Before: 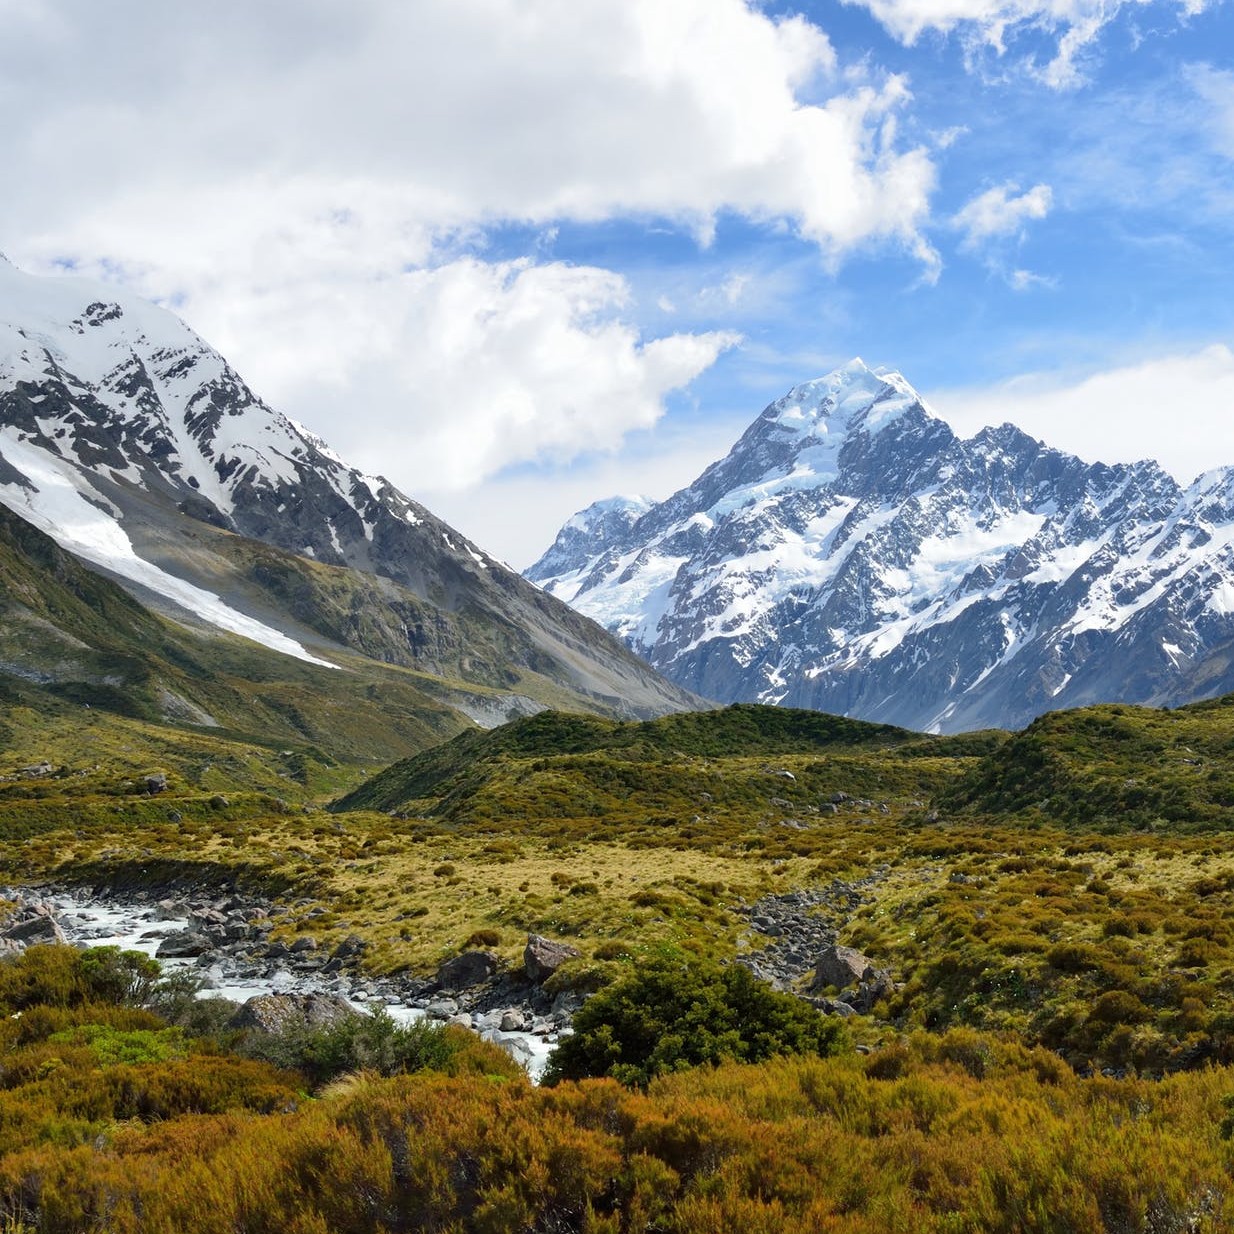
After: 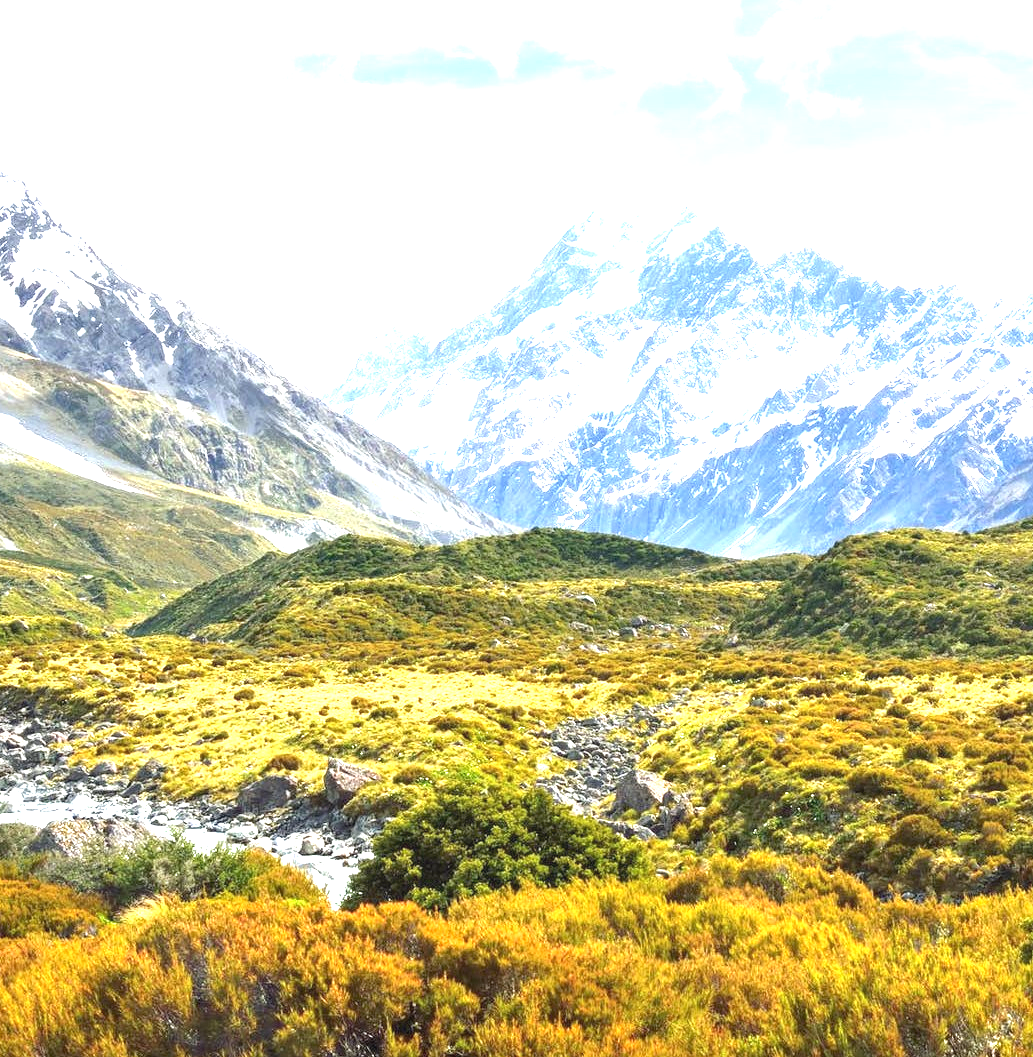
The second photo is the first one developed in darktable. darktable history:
crop: left 16.281%, top 14.319%
exposure: exposure 2.04 EV, compensate exposure bias true, compensate highlight preservation false
local contrast: detail 110%
